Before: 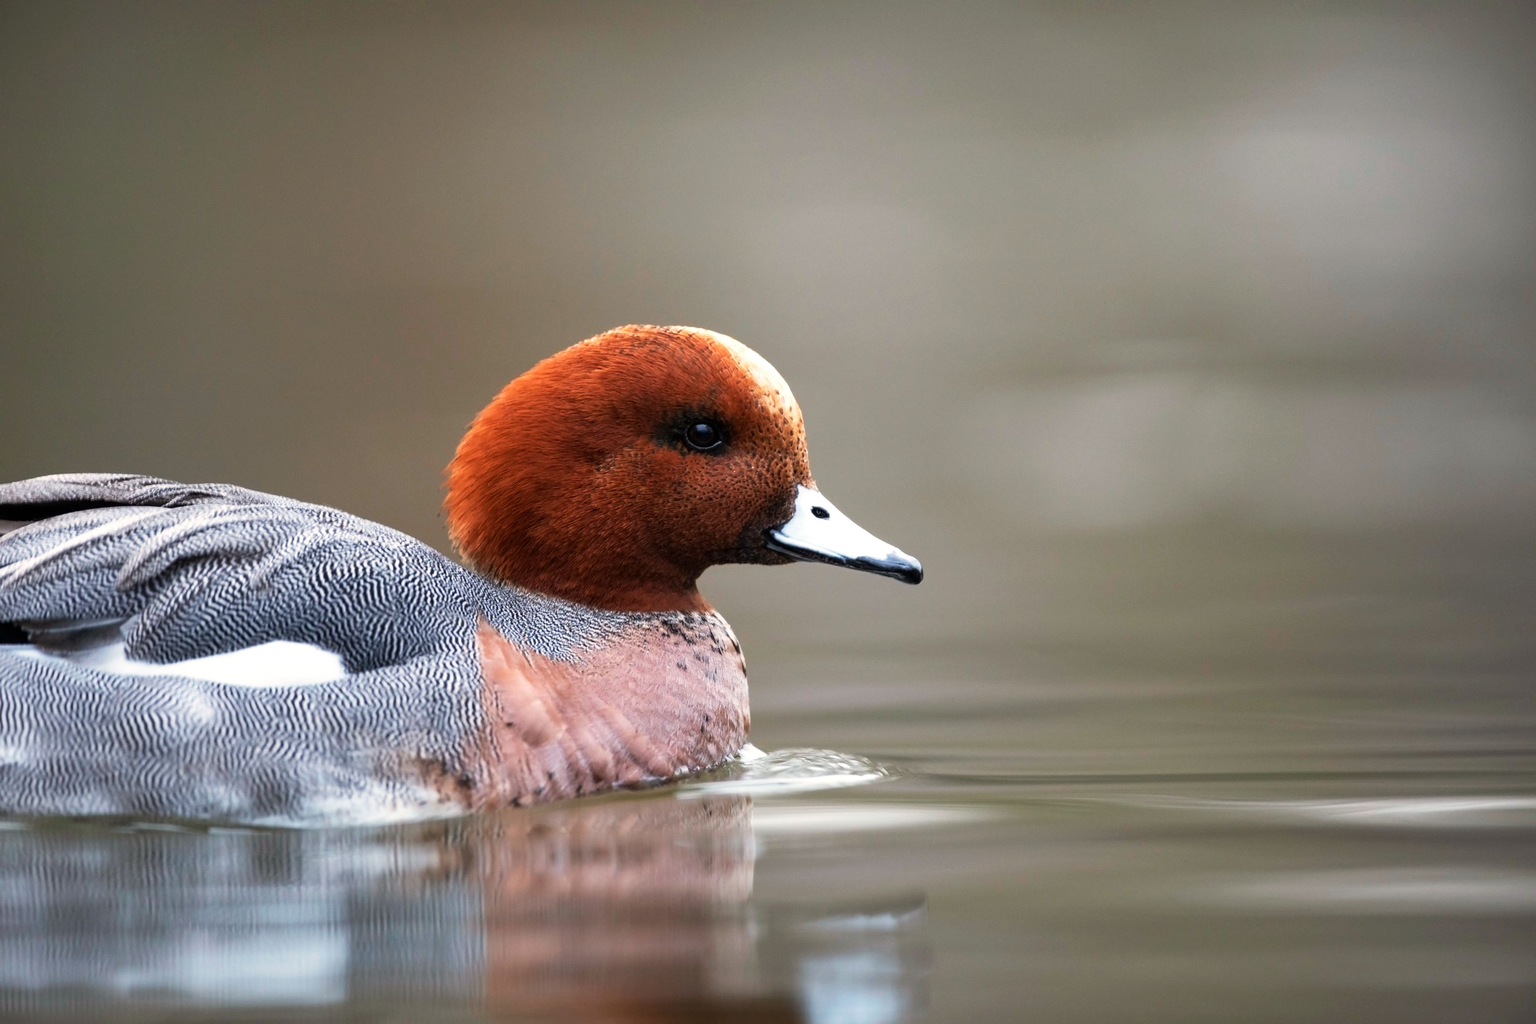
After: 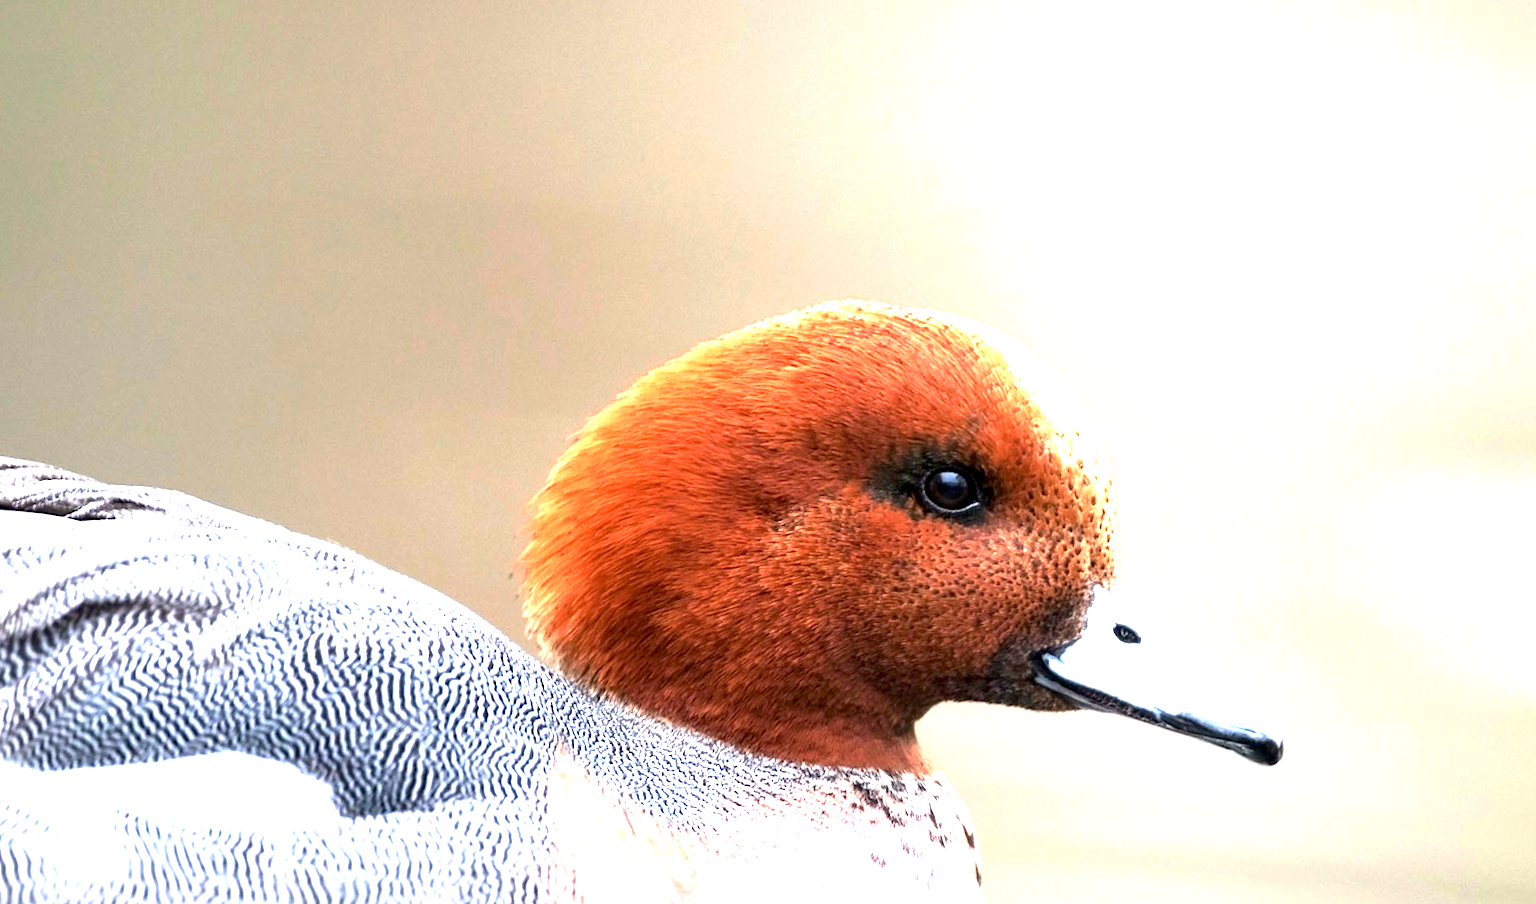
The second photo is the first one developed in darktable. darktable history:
exposure: black level correction 0.001, exposure 1.999 EV, compensate exposure bias true, compensate highlight preservation false
crop and rotate: angle -5.77°, left 2.105%, top 6.979%, right 27.237%, bottom 30.669%
